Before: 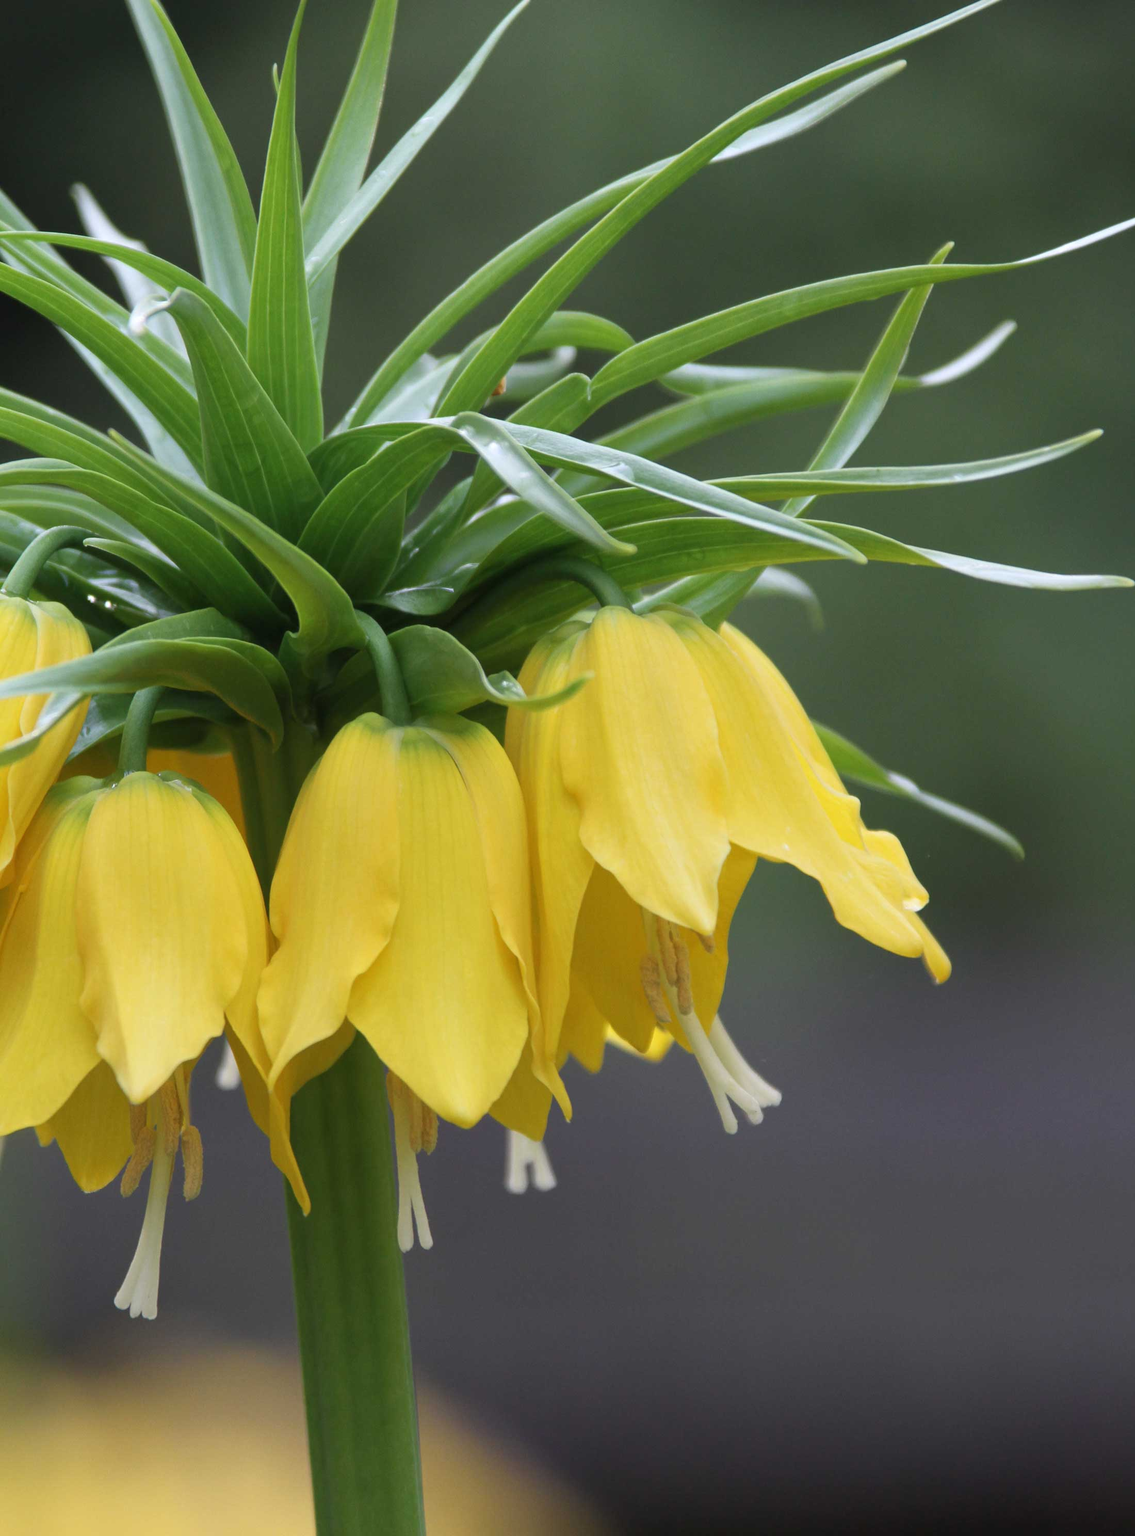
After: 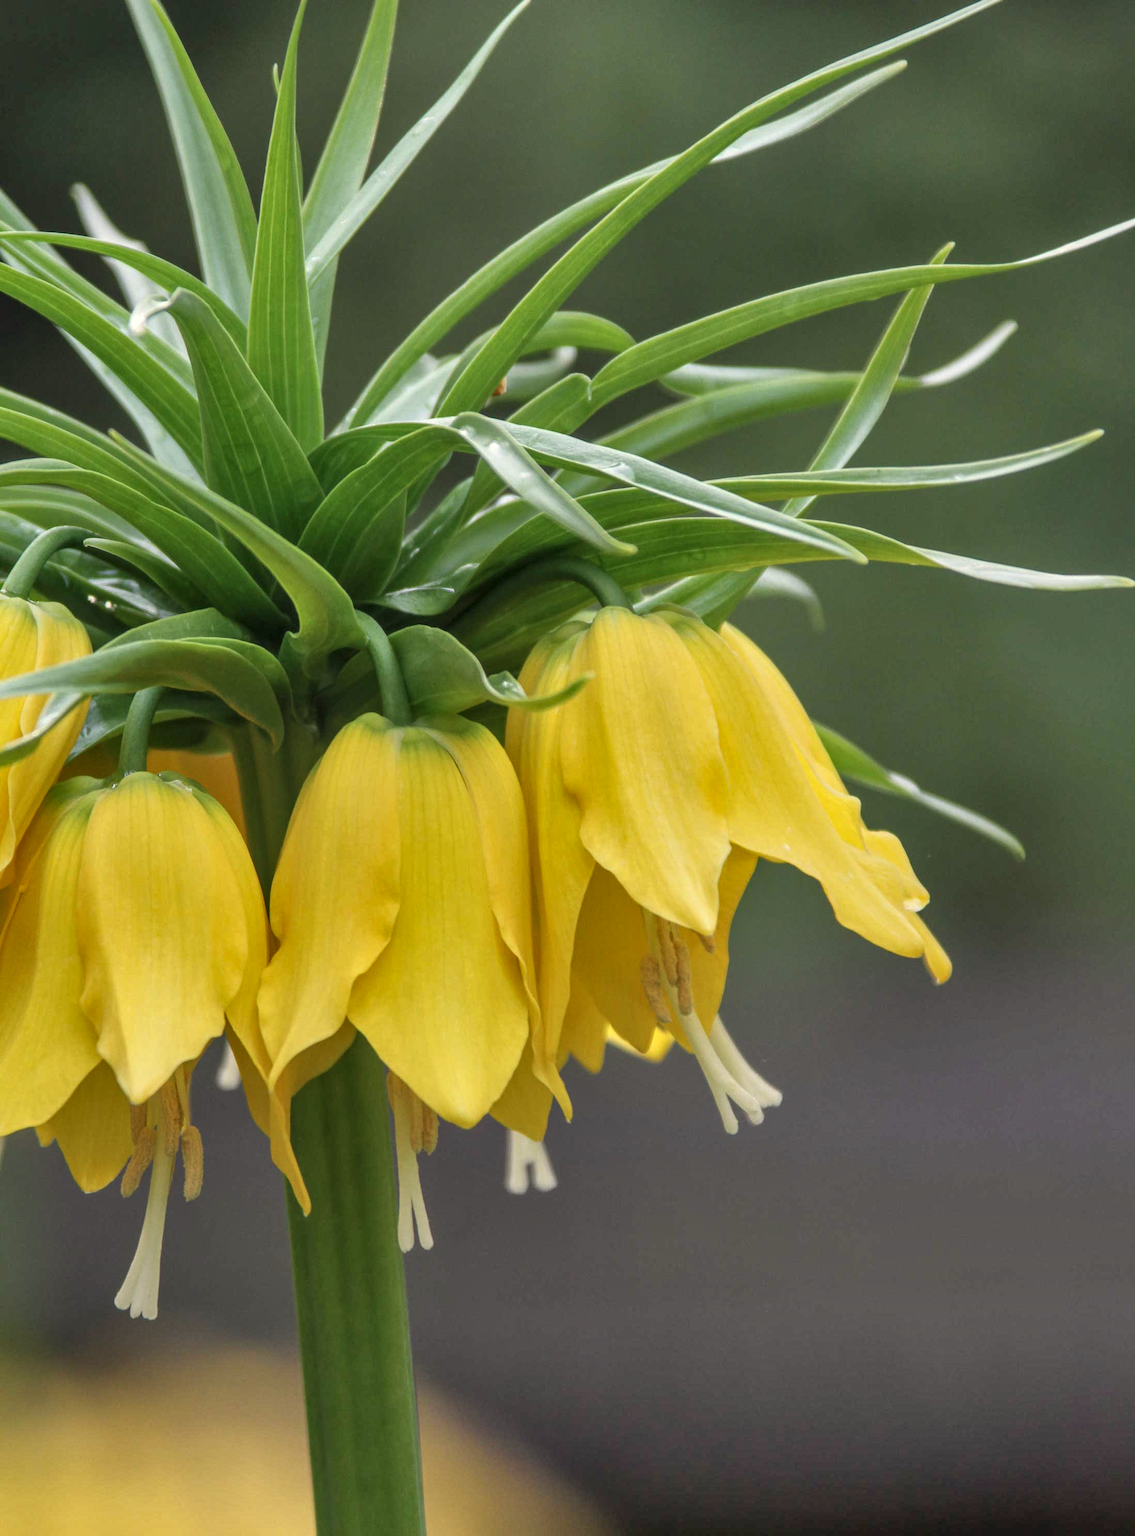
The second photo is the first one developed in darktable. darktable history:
shadows and highlights: low approximation 0.01, soften with gaussian
tone equalizer: on, module defaults
local contrast: highlights 0%, shadows 0%, detail 133%
white balance: red 1.029, blue 0.92
